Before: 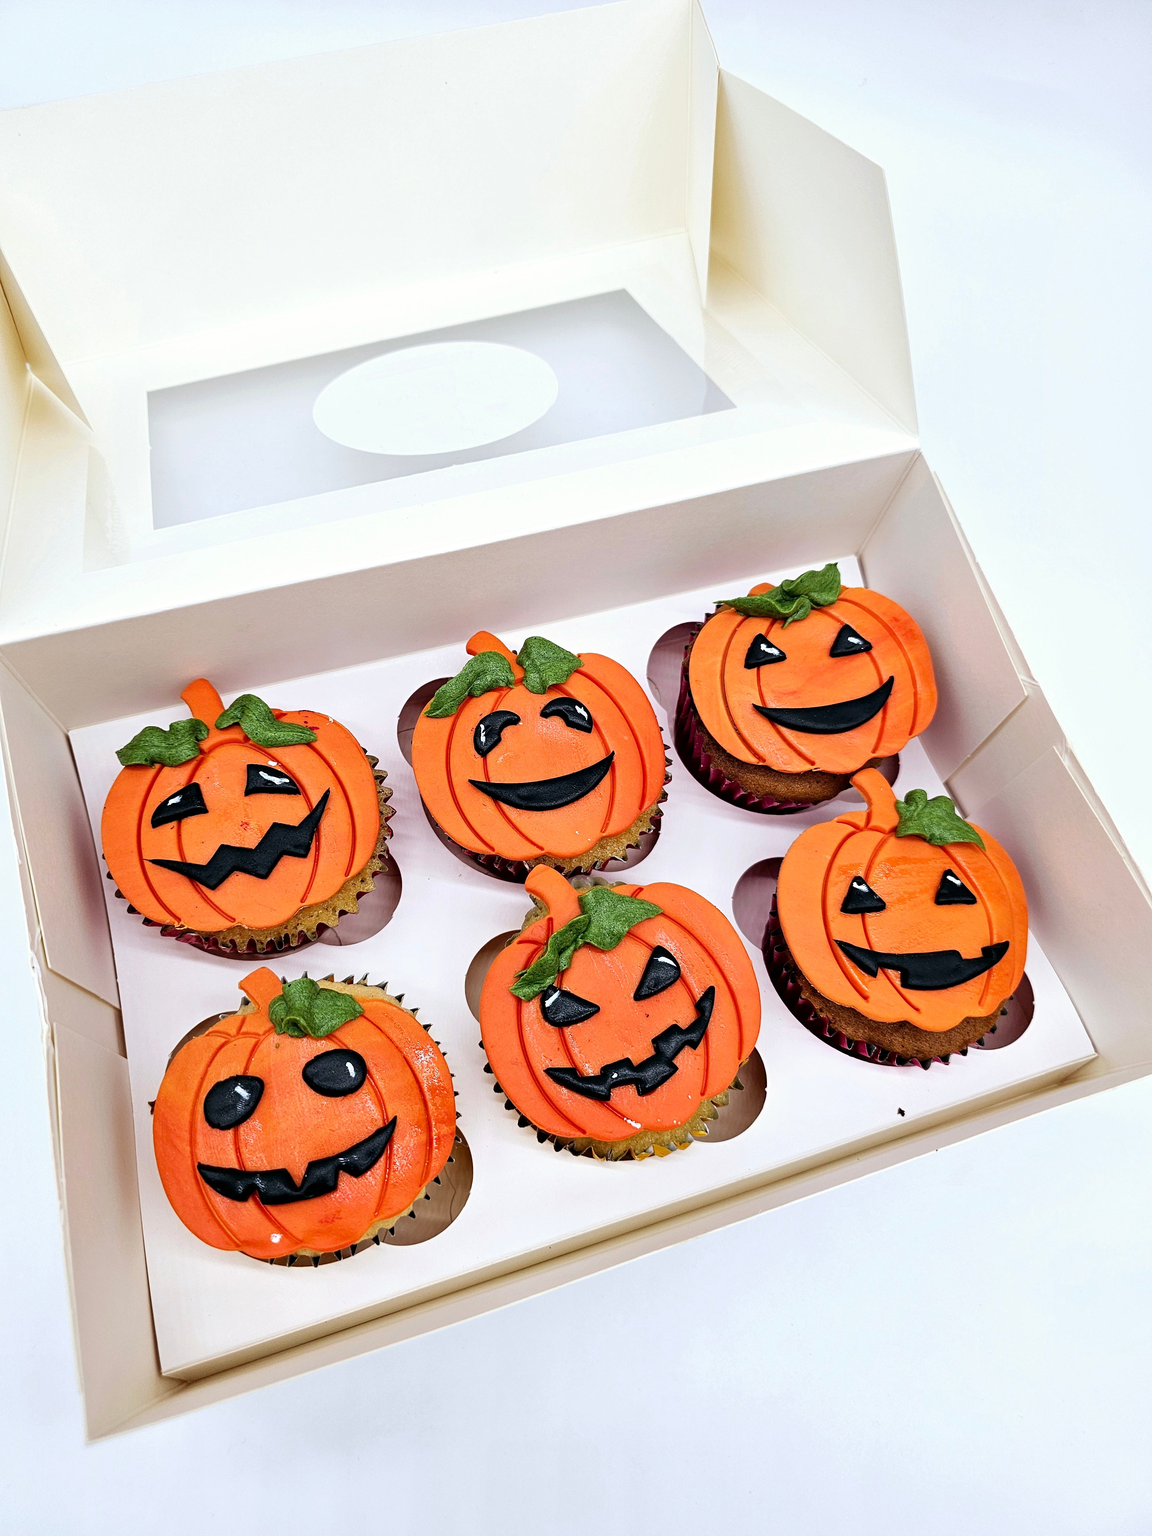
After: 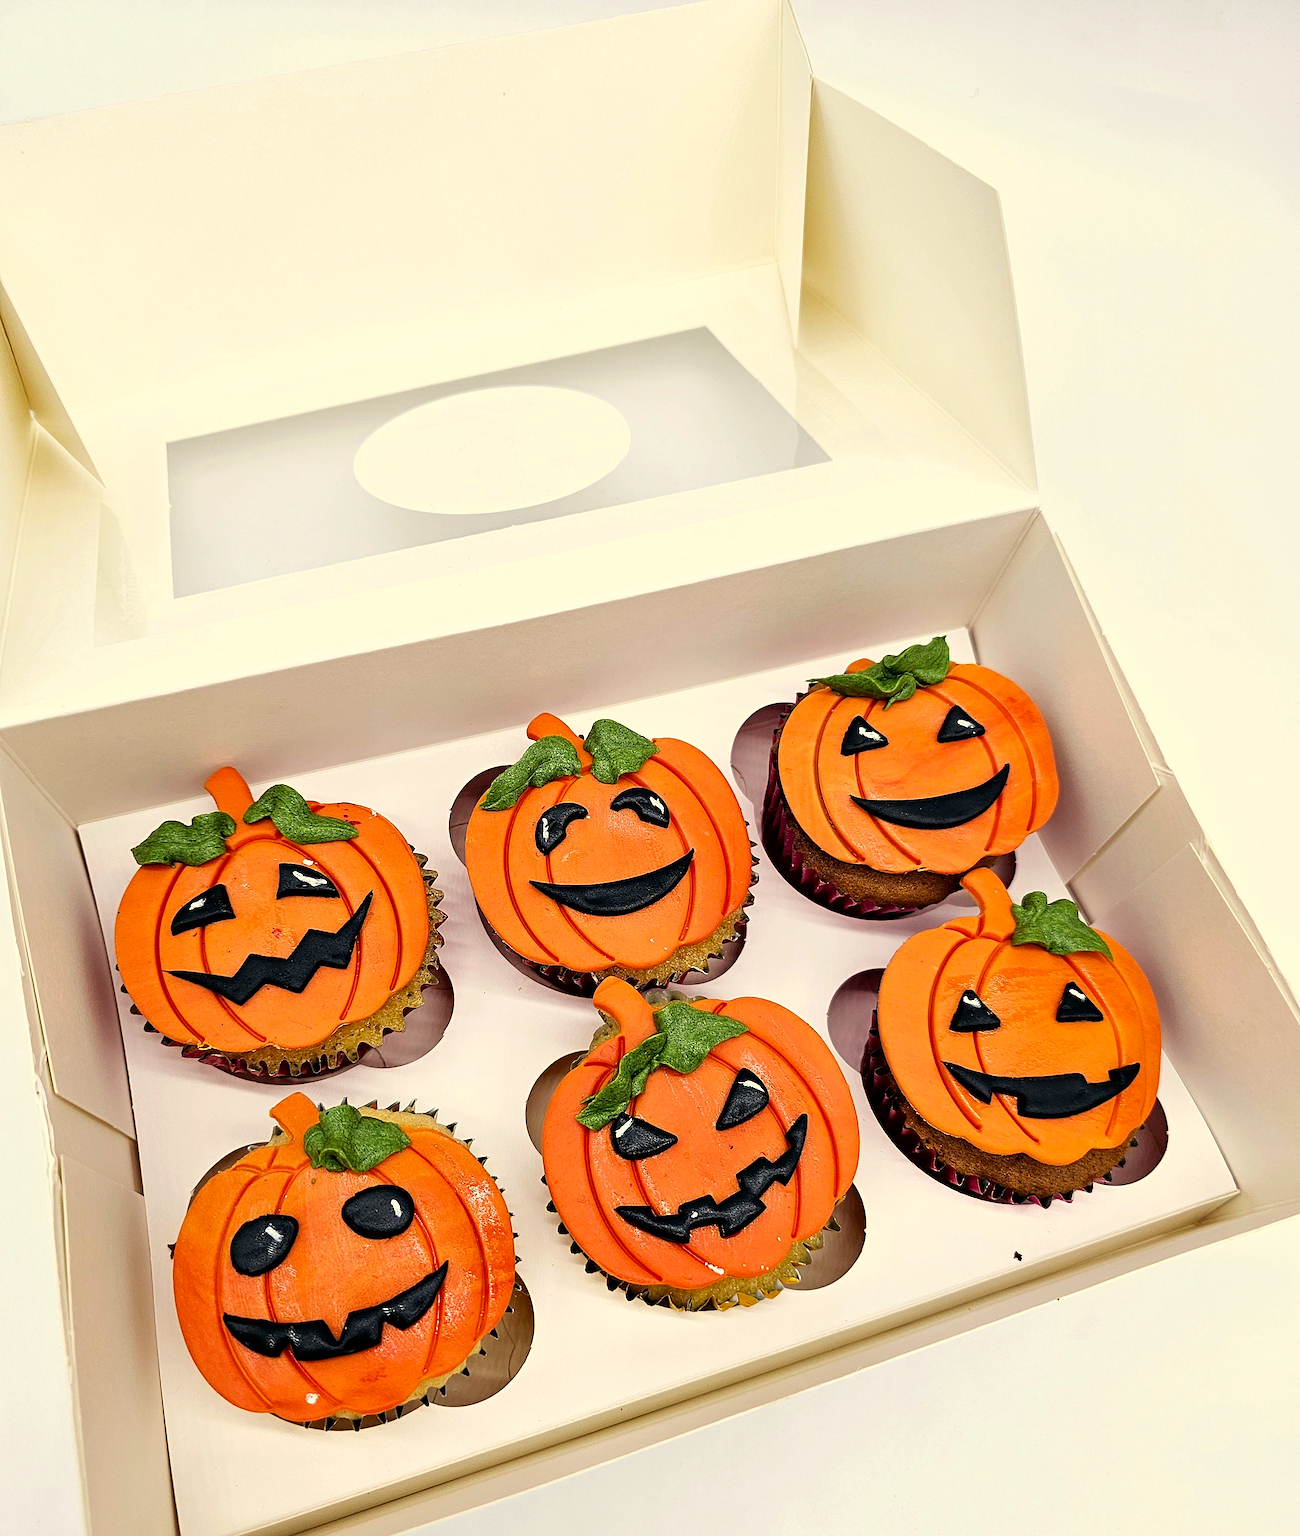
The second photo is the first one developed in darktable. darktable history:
sharpen: on, module defaults
crop and rotate: top 0%, bottom 11.444%
color correction: highlights a* 1.45, highlights b* 17.23
